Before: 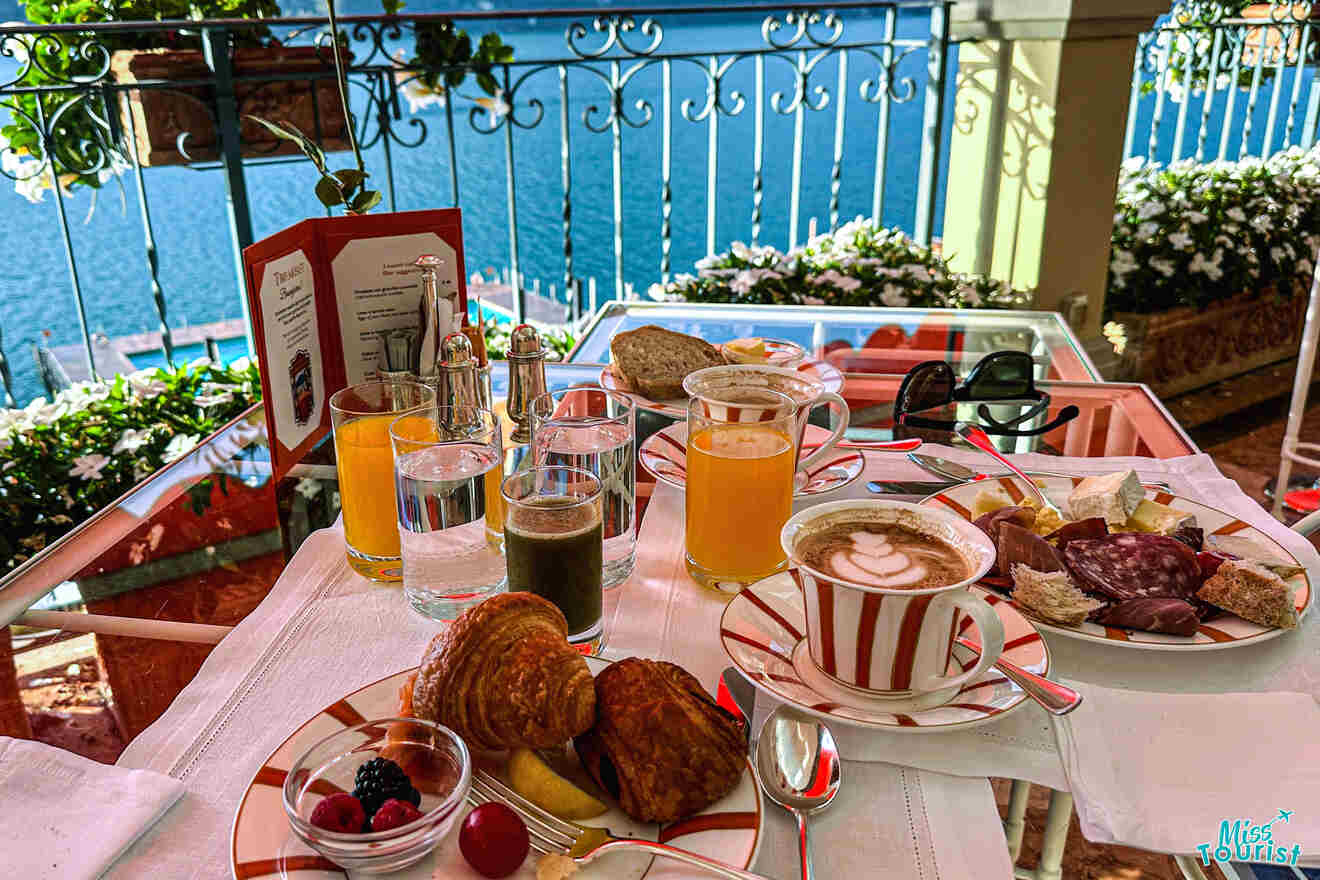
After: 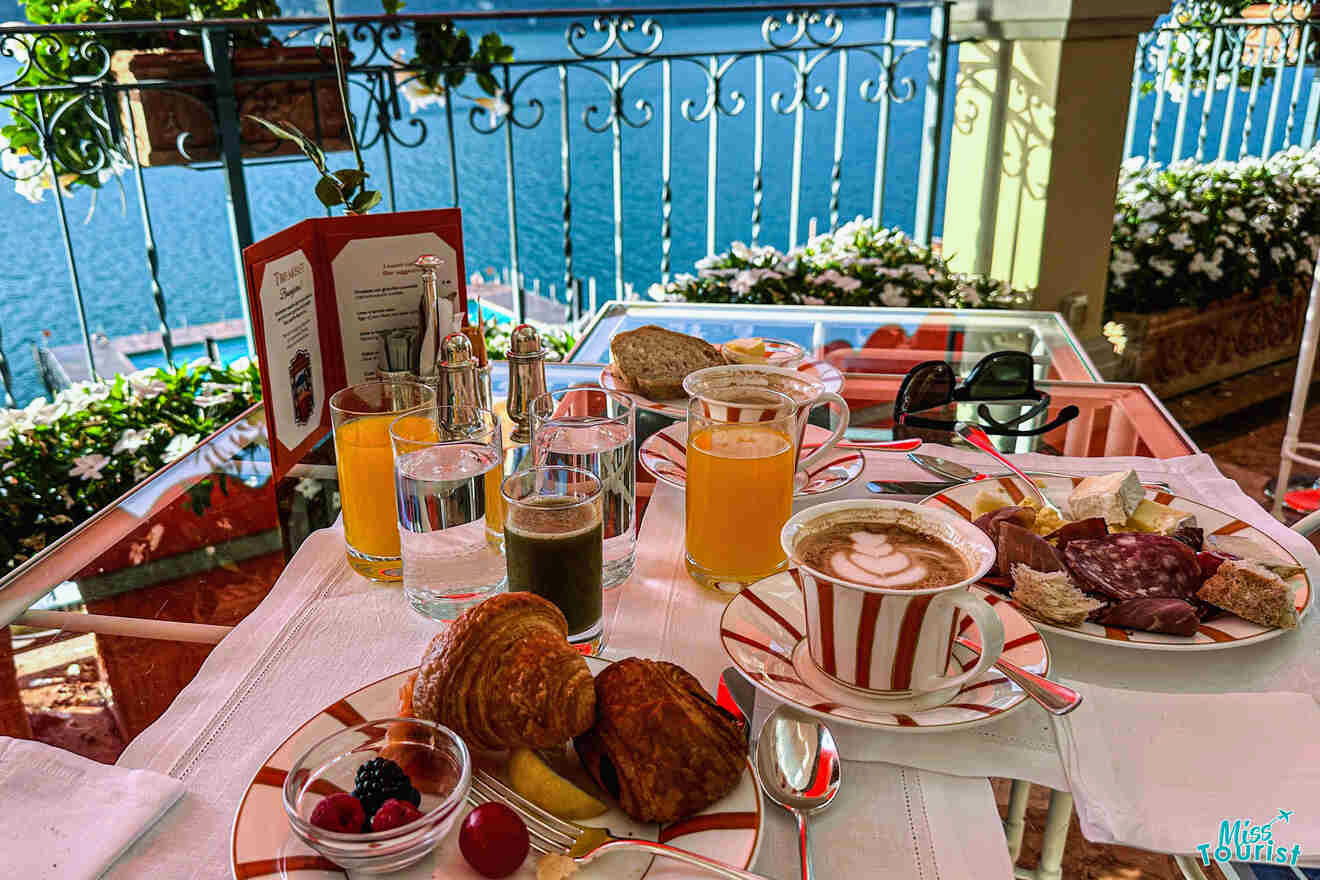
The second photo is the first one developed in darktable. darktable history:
exposure: exposure -0.063 EV, compensate exposure bias true, compensate highlight preservation false
